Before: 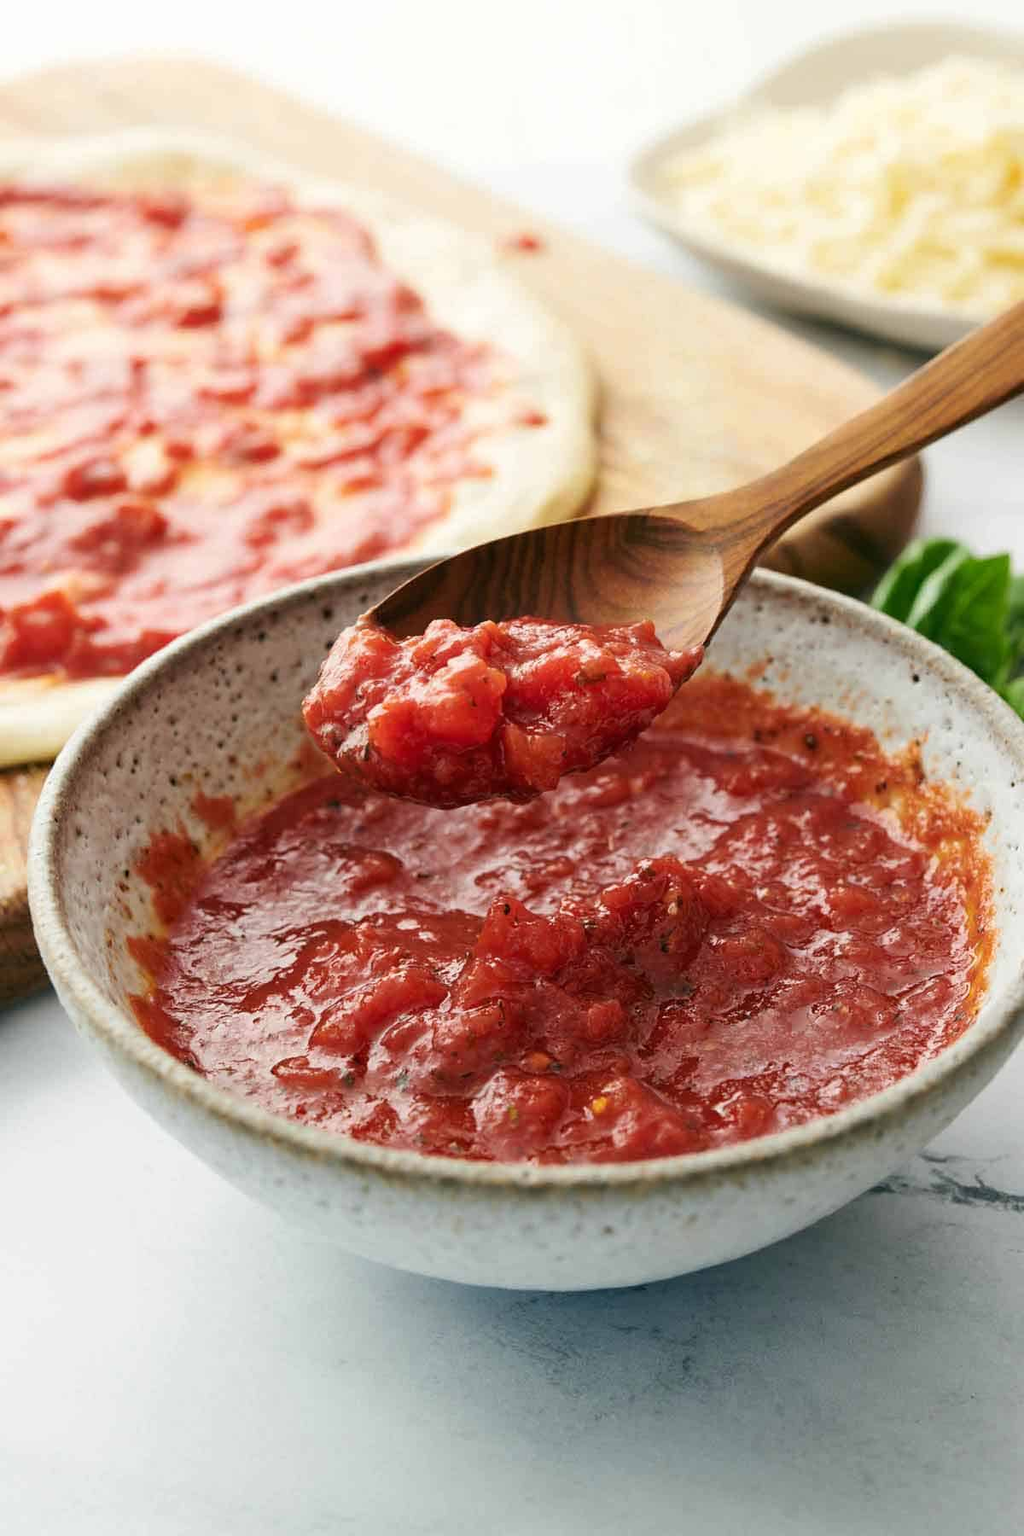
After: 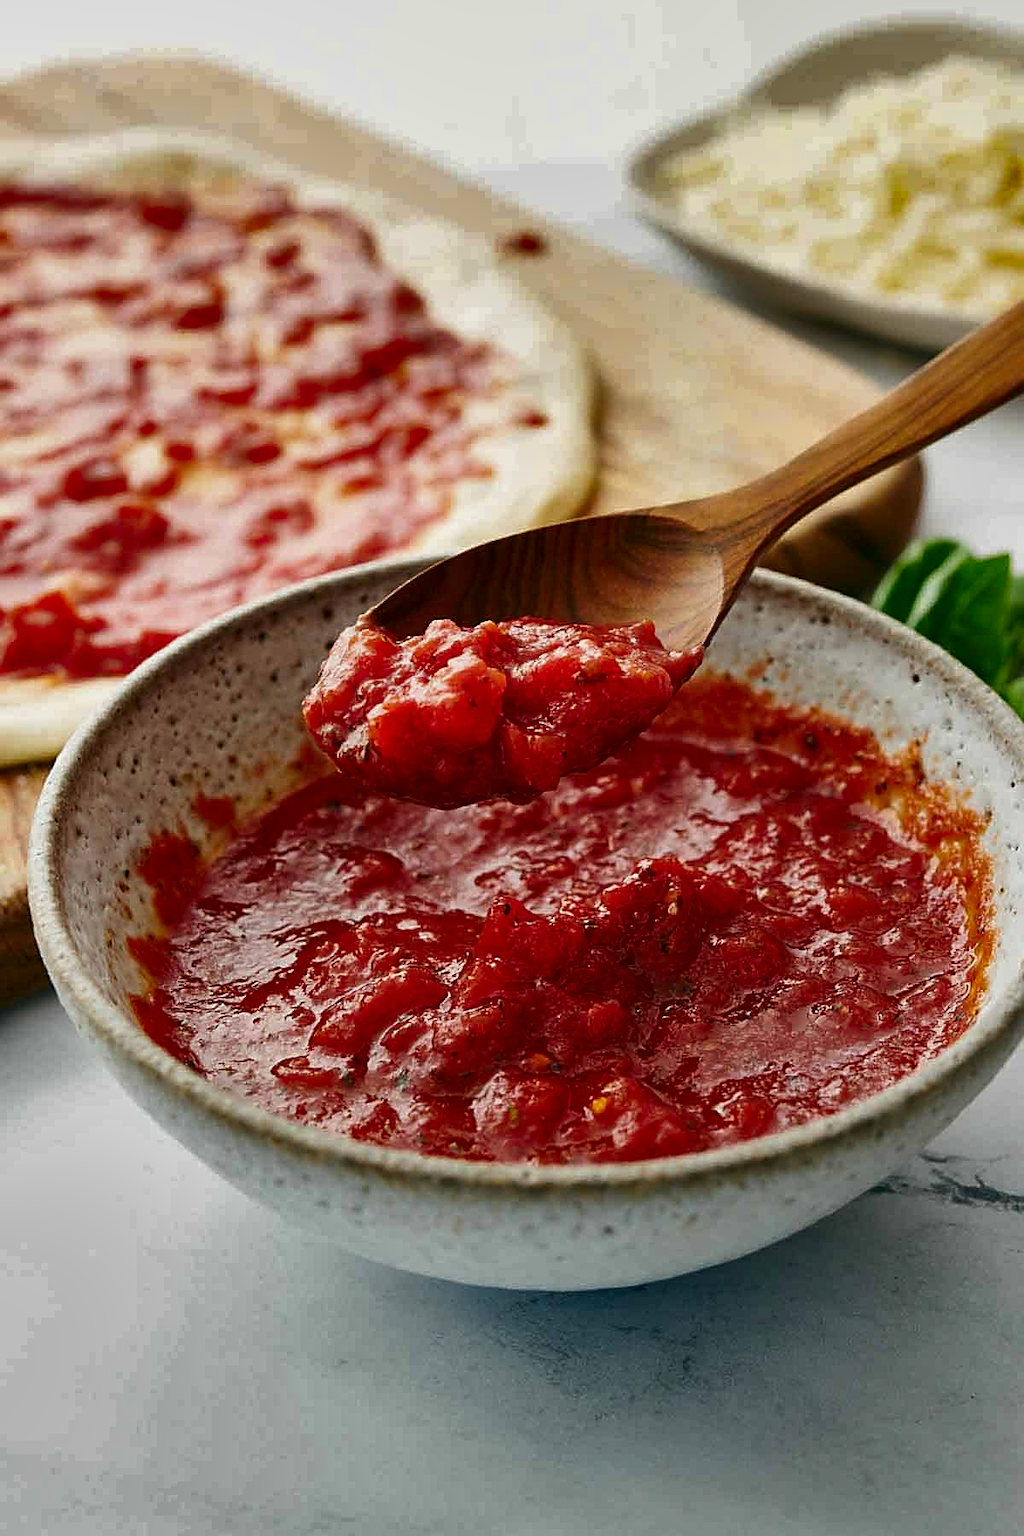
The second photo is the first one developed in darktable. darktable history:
shadows and highlights: white point adjustment -3.57, highlights -63.77, soften with gaussian
sharpen: on, module defaults
contrast brightness saturation: brightness -0.201, saturation 0.075
